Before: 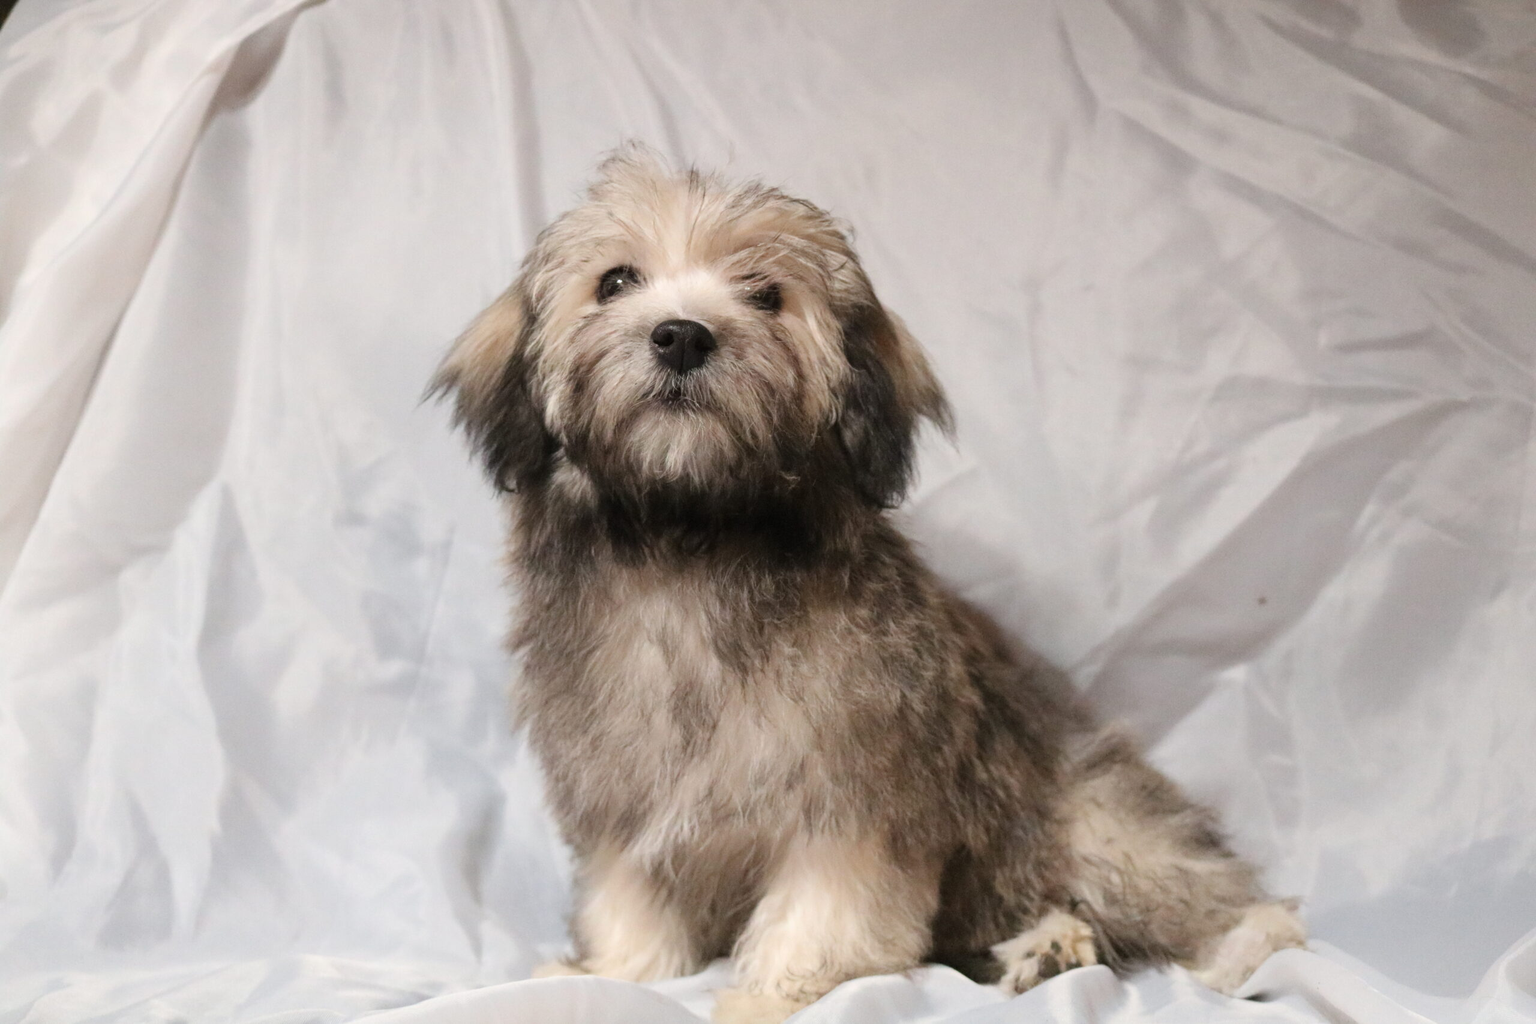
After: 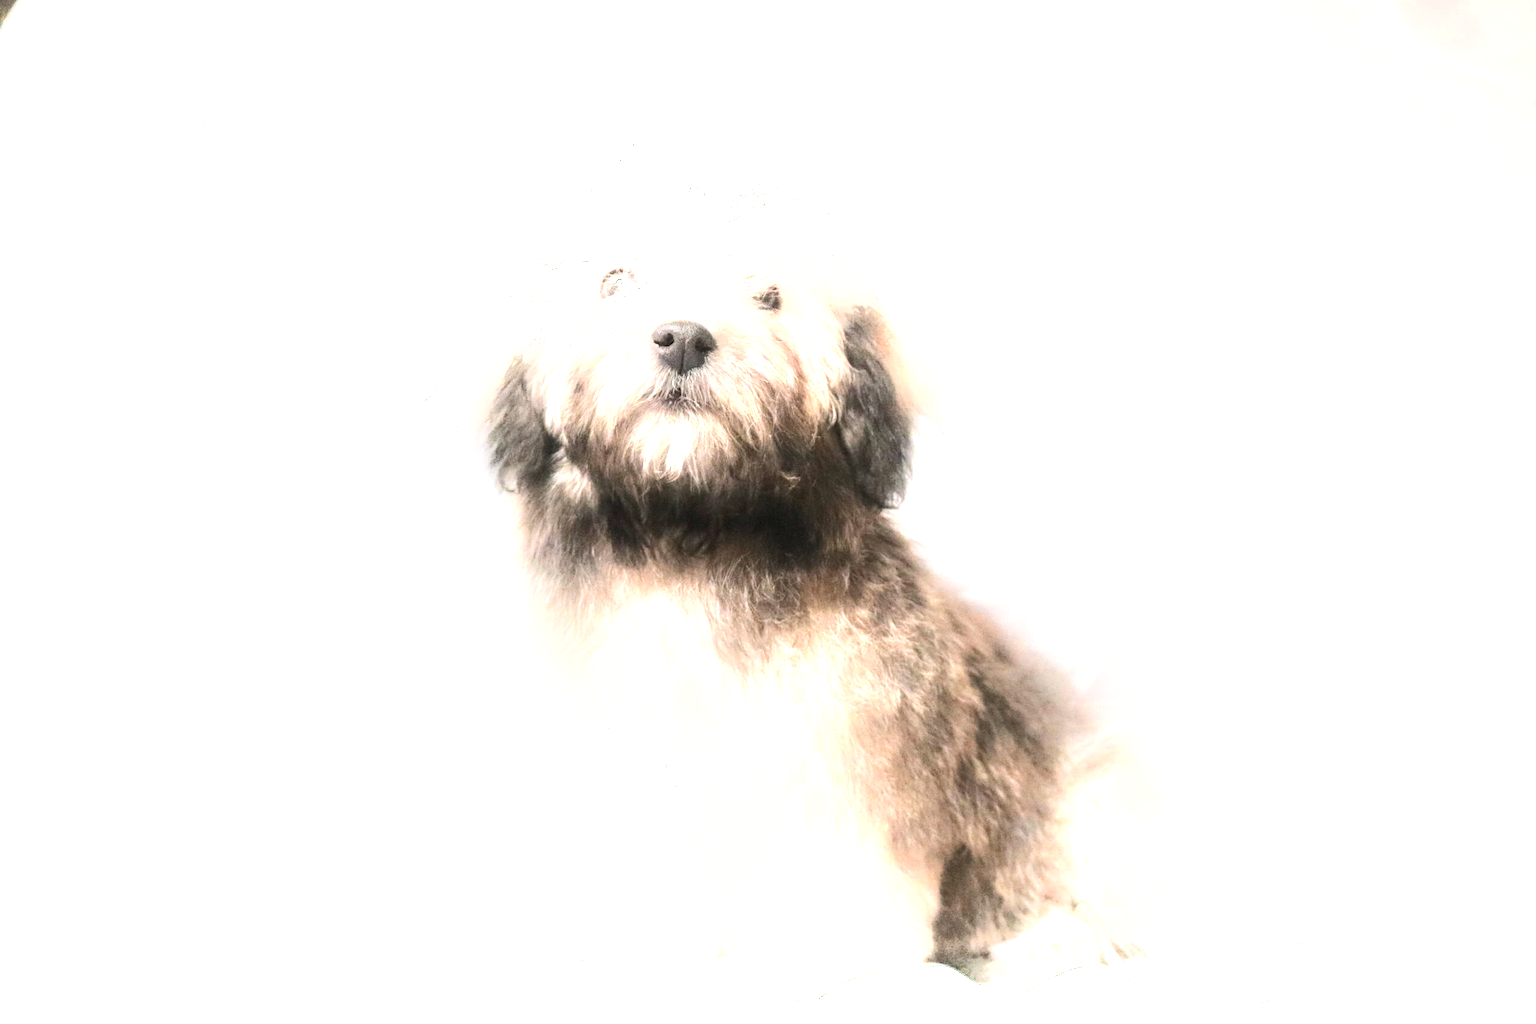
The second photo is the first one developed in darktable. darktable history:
shadows and highlights: shadows -40.15, highlights 62.88, soften with gaussian
exposure: black level correction 0, exposure 1.675 EV, compensate exposure bias true, compensate highlight preservation false
color zones: curves: ch0 [(0.018, 0.548) (0.197, 0.654) (0.425, 0.447) (0.605, 0.658) (0.732, 0.579)]; ch1 [(0.105, 0.531) (0.224, 0.531) (0.386, 0.39) (0.618, 0.456) (0.732, 0.456) (0.956, 0.421)]; ch2 [(0.039, 0.583) (0.215, 0.465) (0.399, 0.544) (0.465, 0.548) (0.614, 0.447) (0.724, 0.43) (0.882, 0.623) (0.956, 0.632)]
